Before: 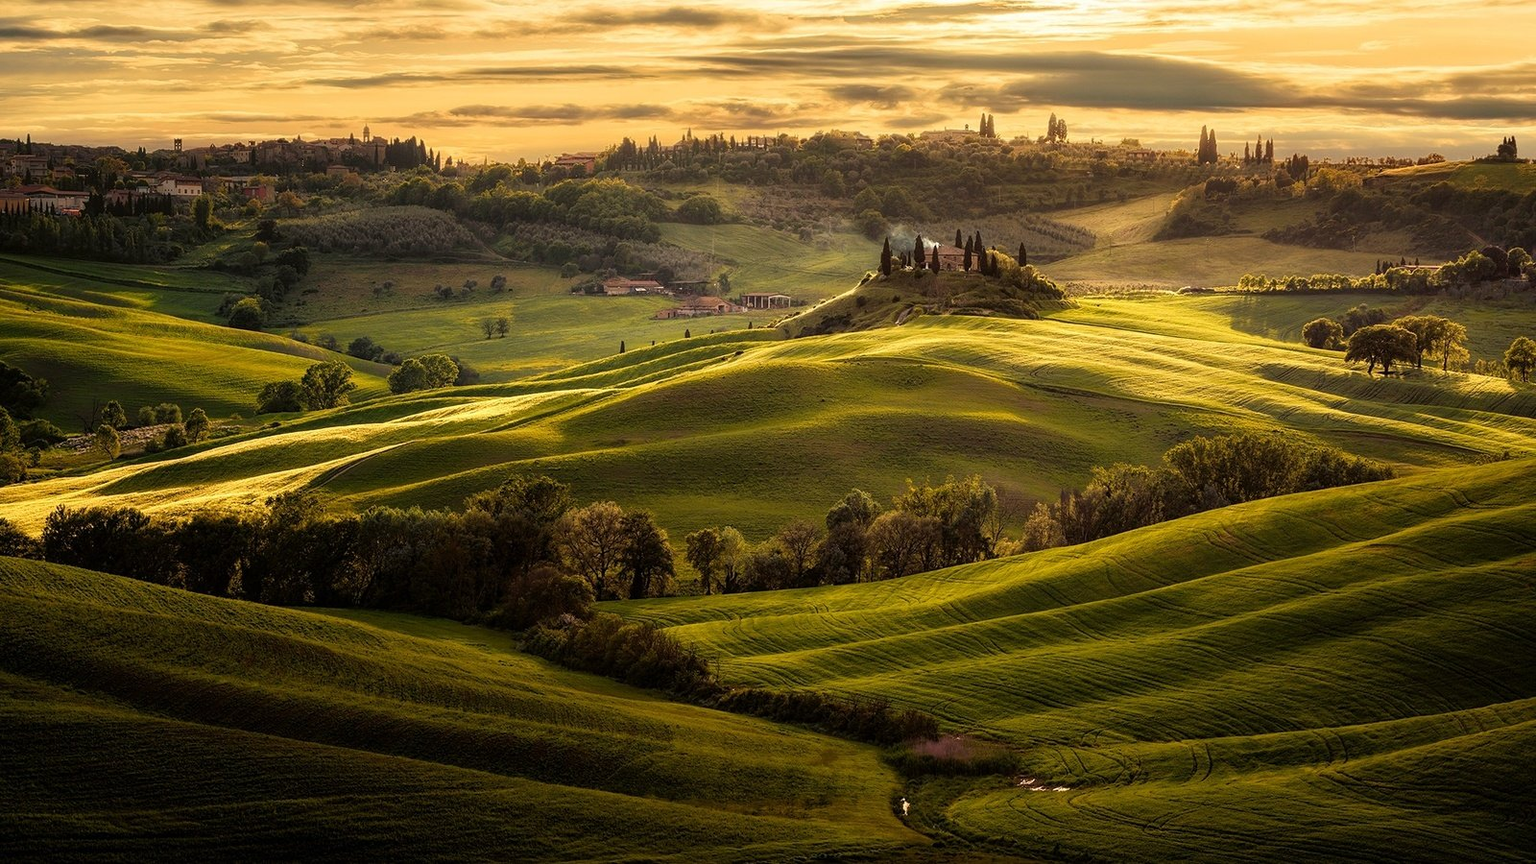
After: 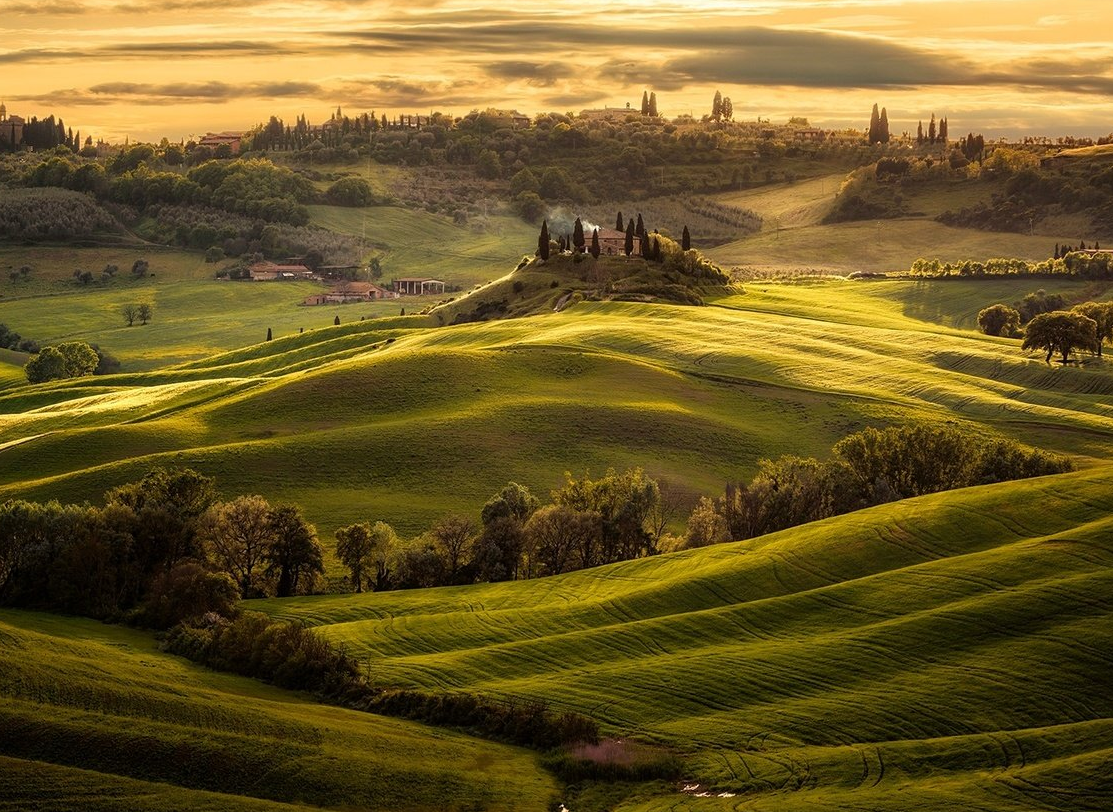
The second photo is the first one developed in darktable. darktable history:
crop and rotate: left 23.694%, top 3.033%, right 6.702%, bottom 6.71%
